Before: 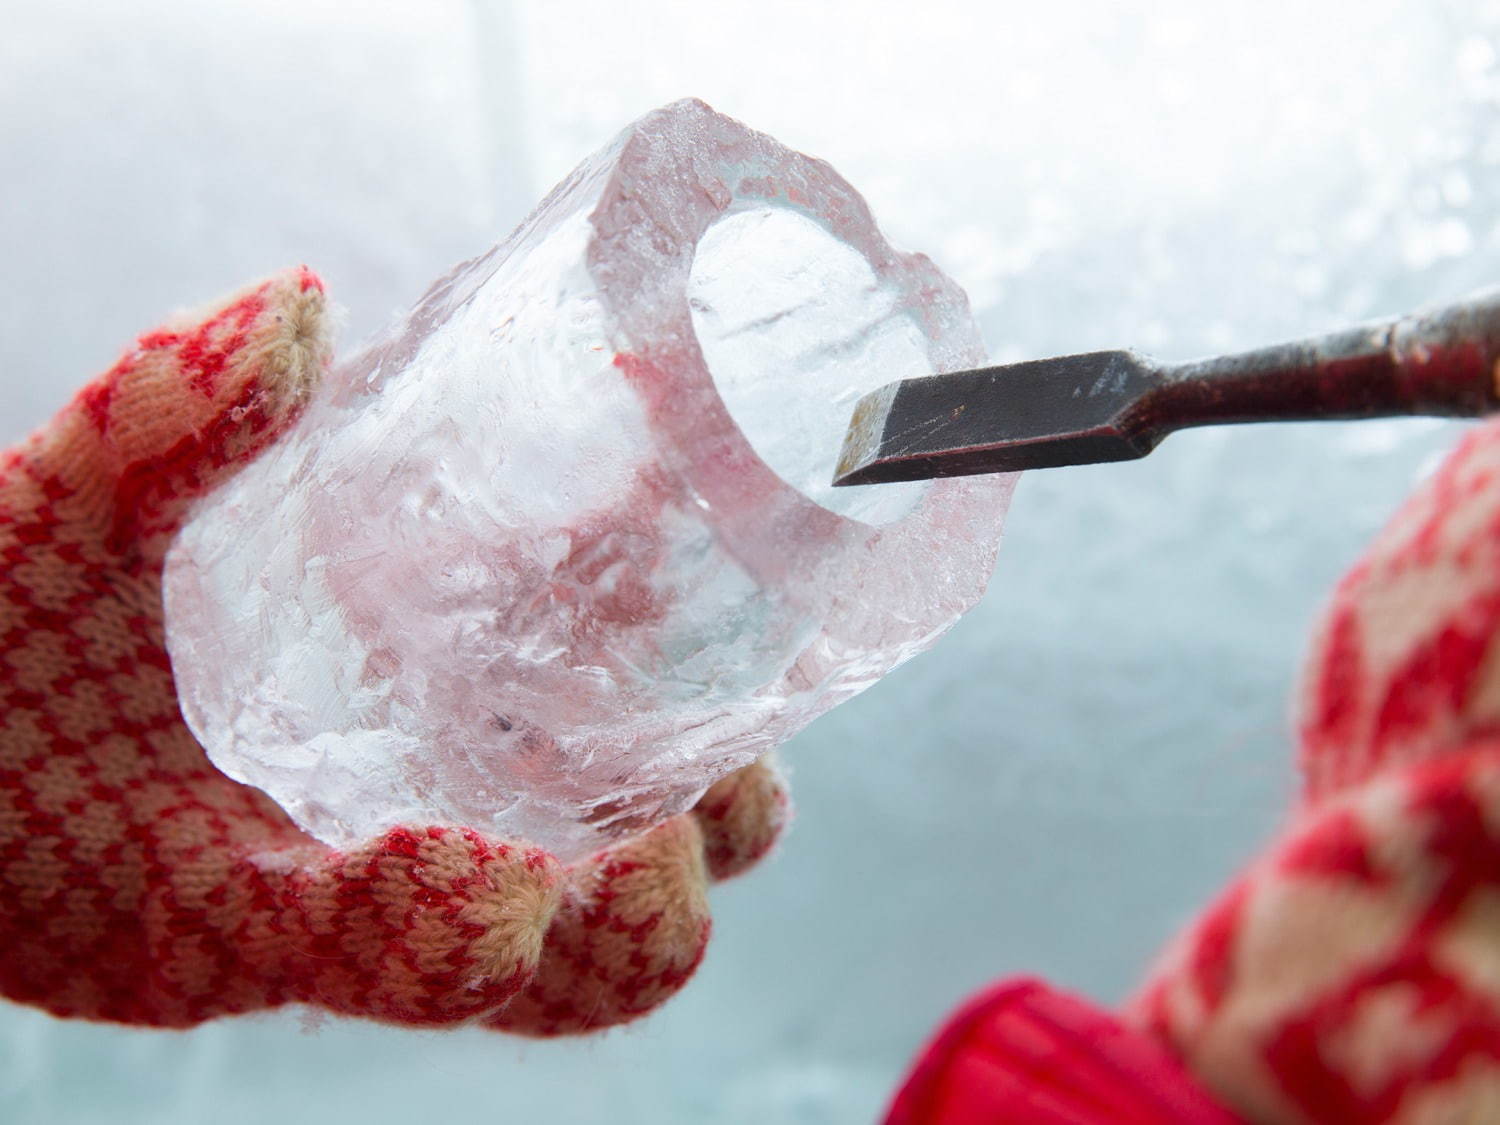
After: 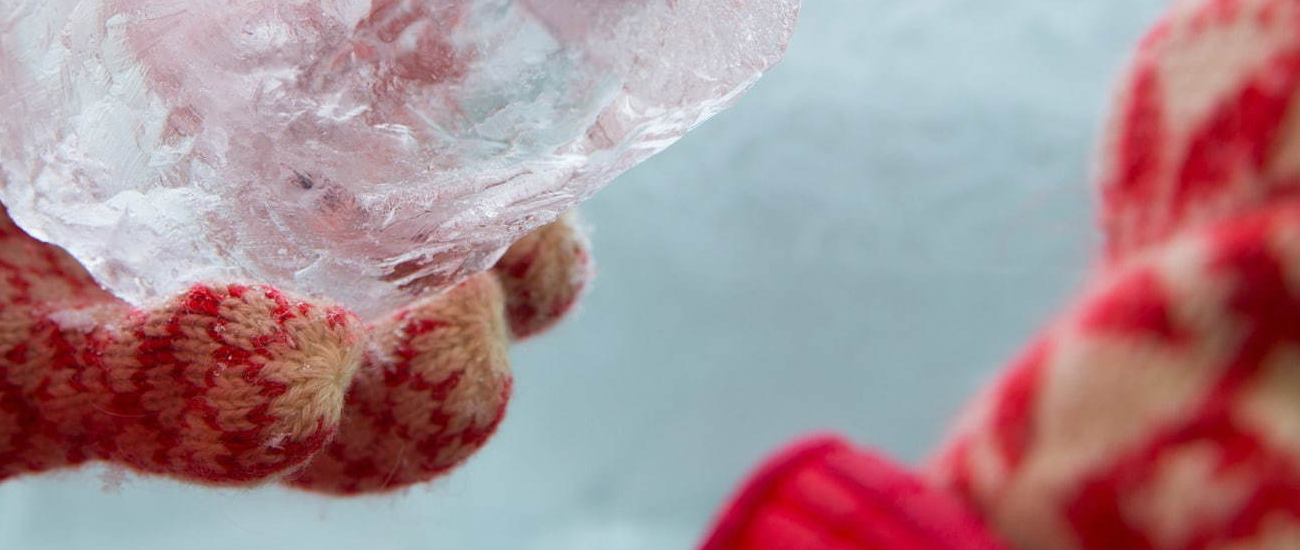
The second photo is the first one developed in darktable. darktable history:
crop and rotate: left 13.312%, top 48.24%, bottom 2.862%
